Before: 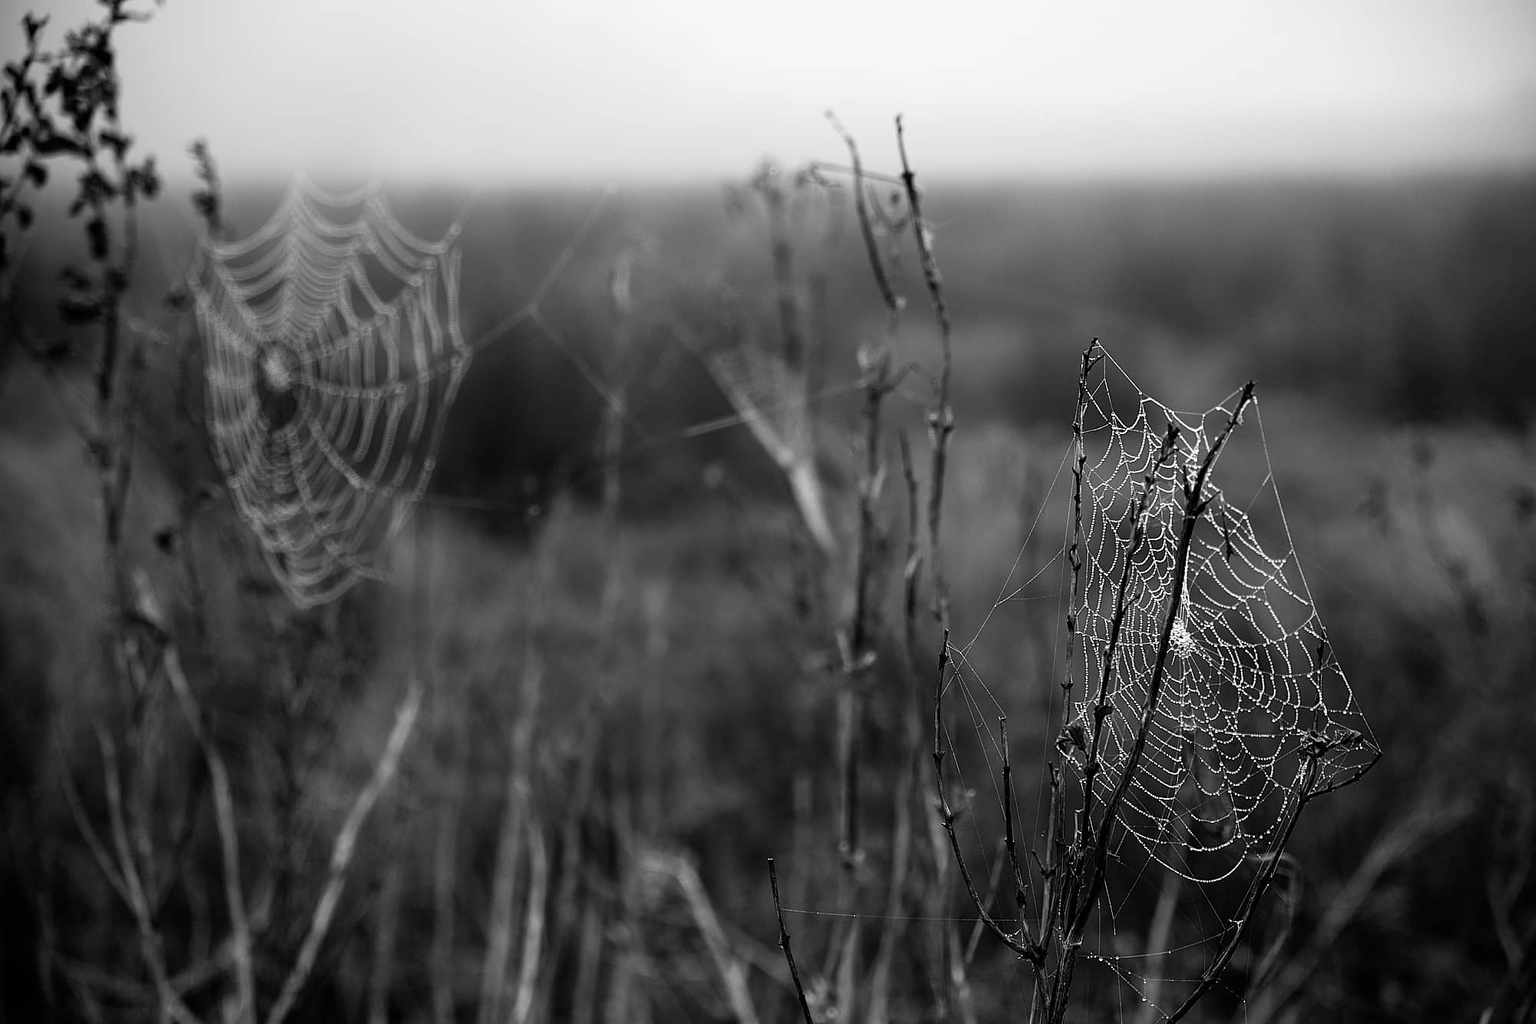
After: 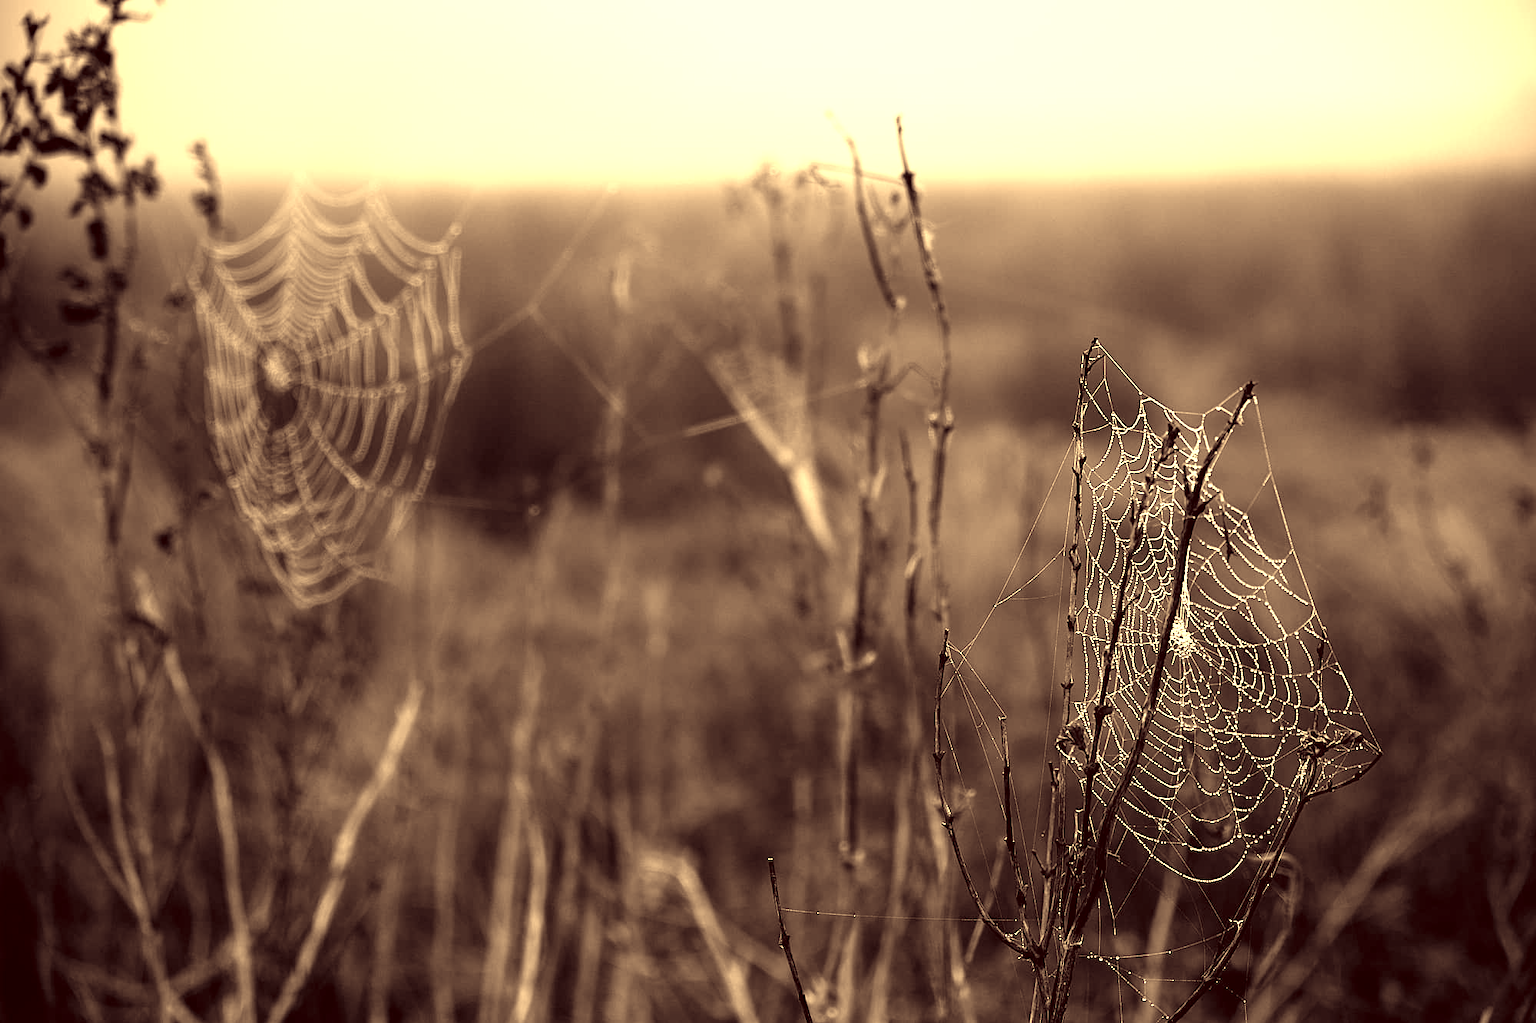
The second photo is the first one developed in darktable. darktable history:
exposure: exposure 0.999 EV, compensate highlight preservation false
color correction: highlights a* 10.12, highlights b* 39.04, shadows a* 14.62, shadows b* 3.37
